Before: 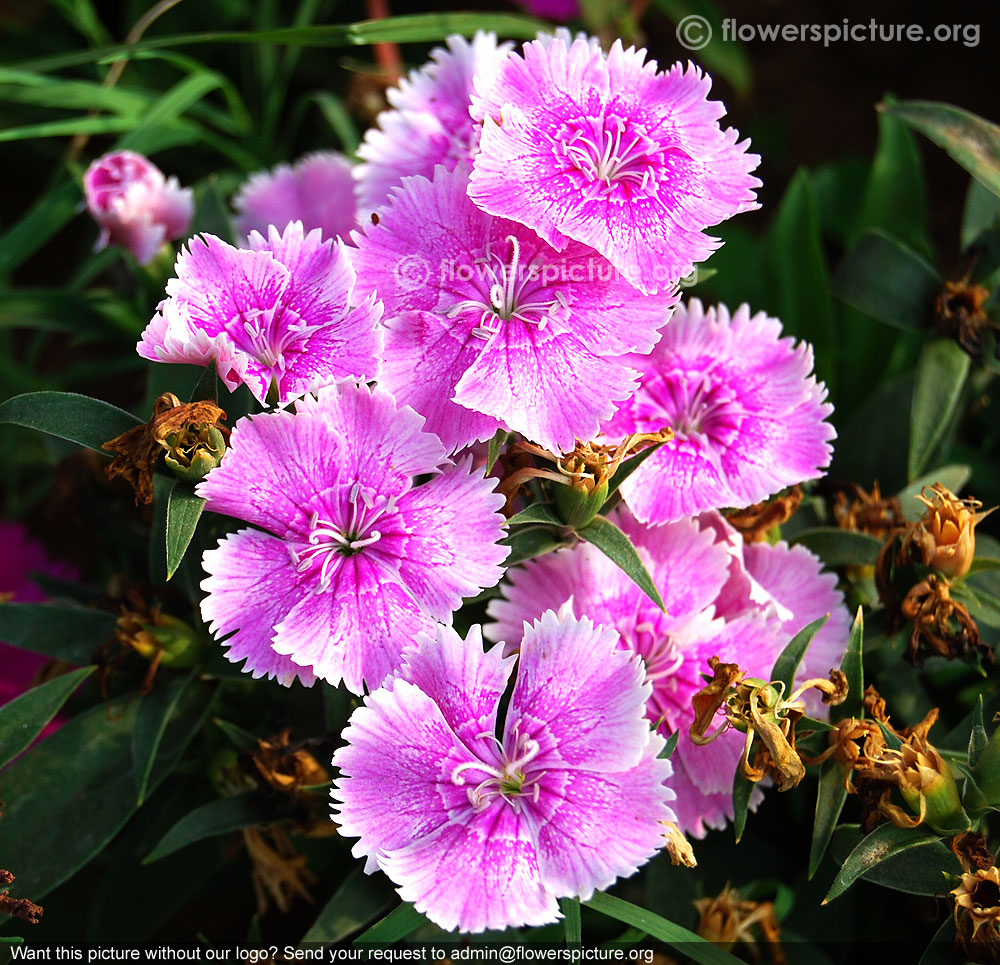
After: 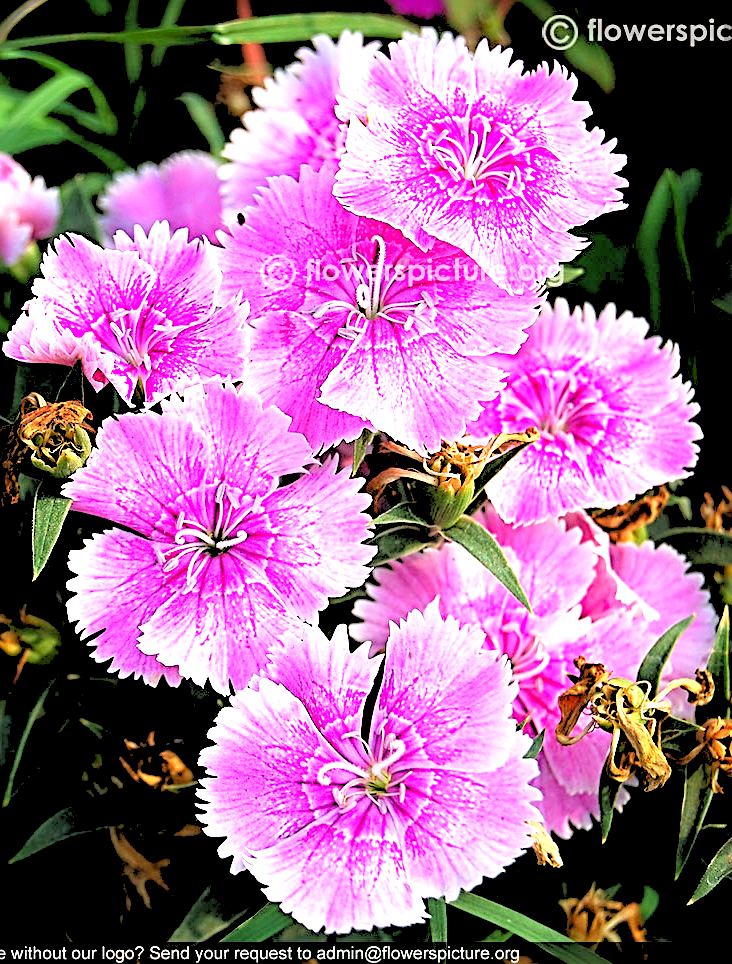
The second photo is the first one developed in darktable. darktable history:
crop: left 13.443%, right 13.31%
exposure: black level correction 0.001, exposure 0.5 EV, compensate exposure bias true, compensate highlight preservation false
sharpen: radius 3.025, amount 0.757
rgb levels: levels [[0.027, 0.429, 0.996], [0, 0.5, 1], [0, 0.5, 1]]
